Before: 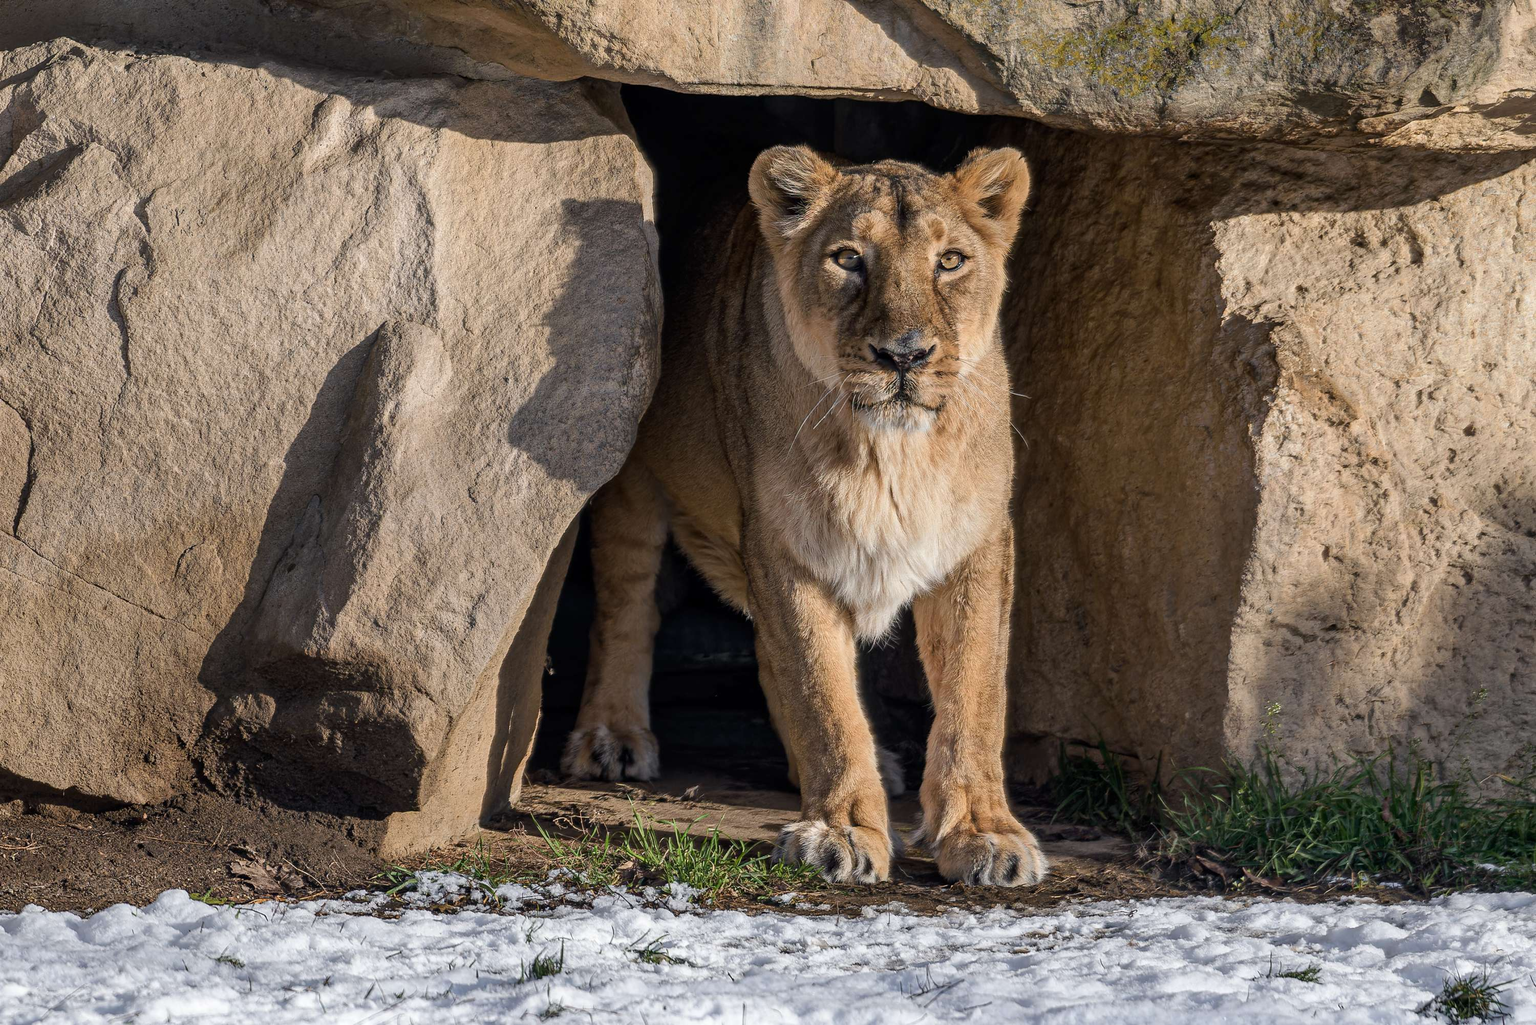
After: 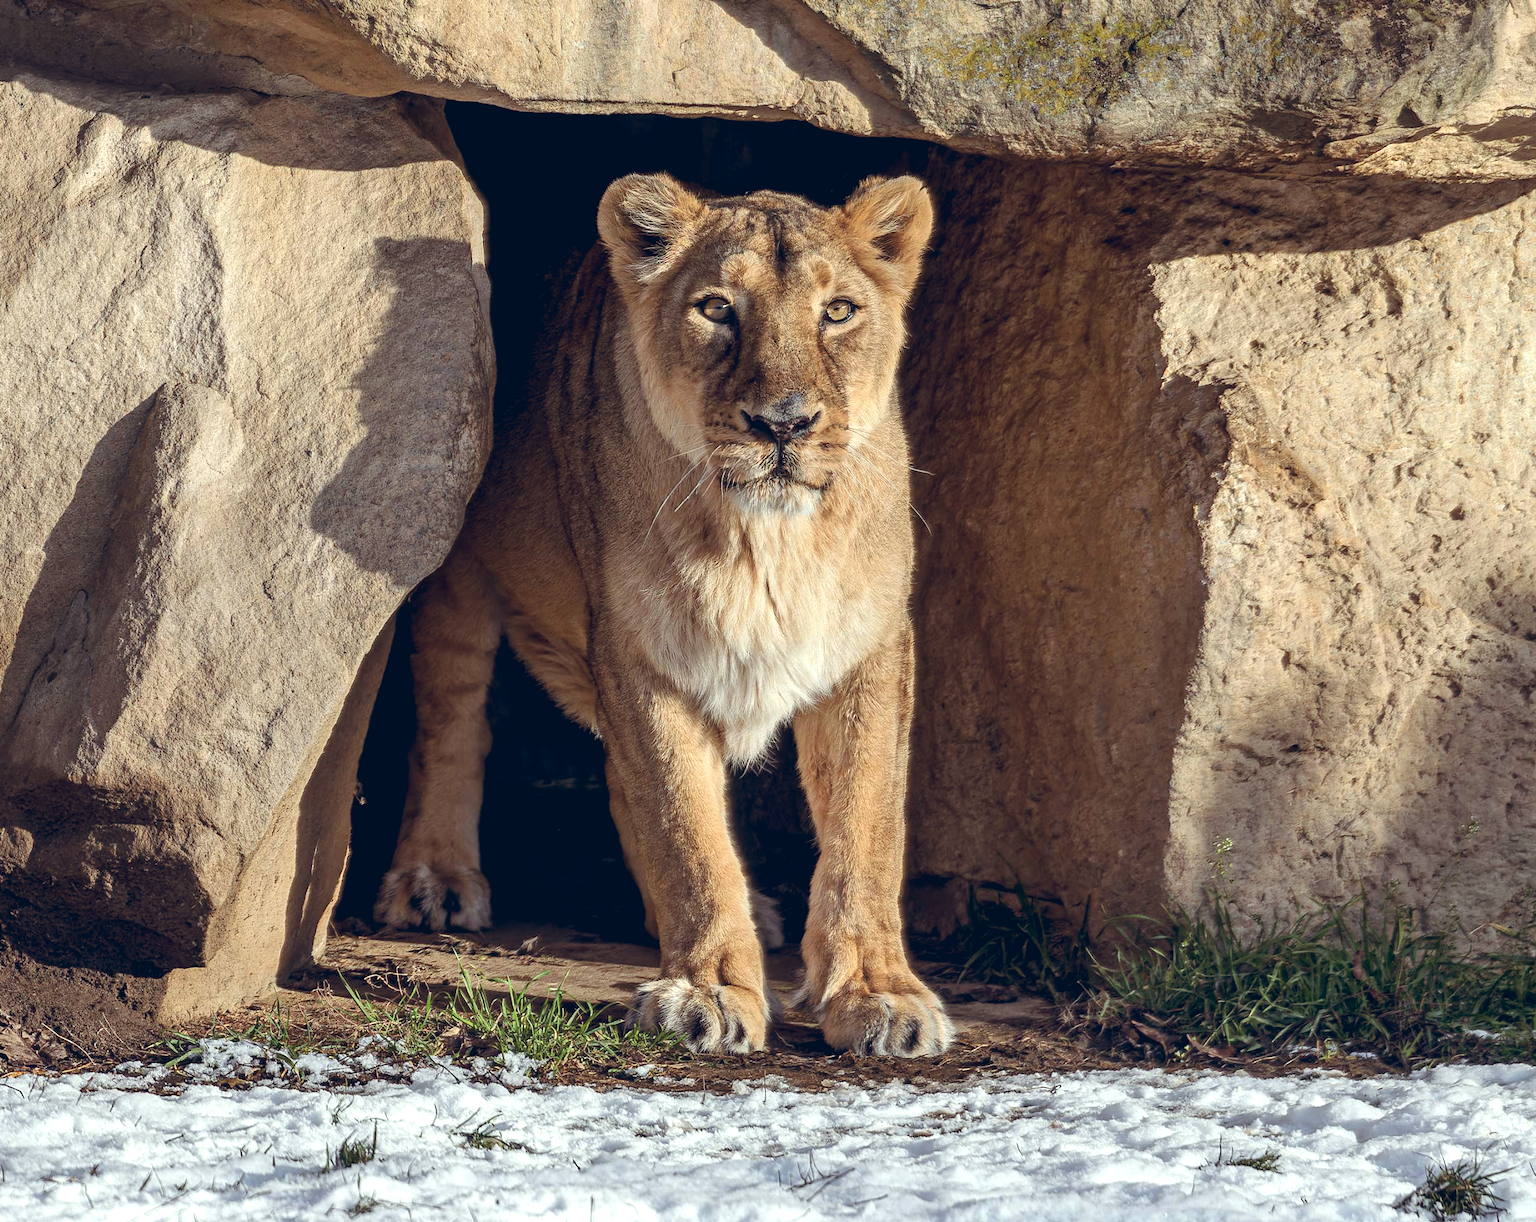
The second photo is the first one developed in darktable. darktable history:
exposure: black level correction 0.003, exposure 0.383 EV, compensate highlight preservation false
color correction: highlights a* -4.73, highlights b* 5.06, saturation 0.97
crop: left 16.145%
color balance rgb: shadows lift › chroma 9.92%, shadows lift › hue 45.12°, power › luminance 3.26%, power › hue 231.93°, global offset › luminance 0.4%, global offset › chroma 0.21%, global offset › hue 255.02°
